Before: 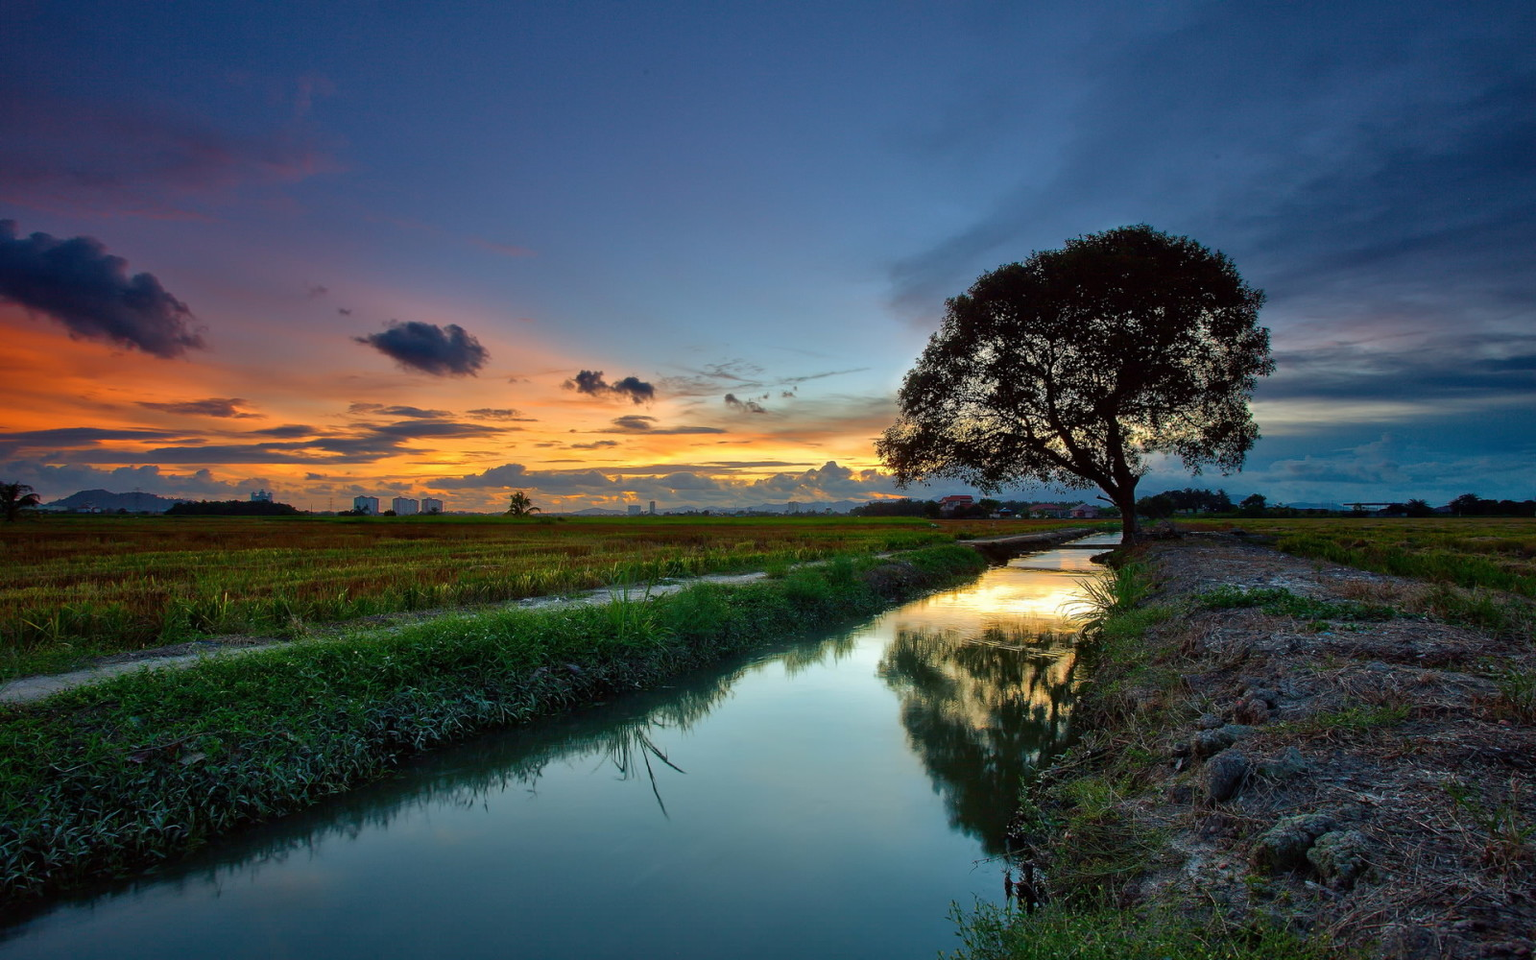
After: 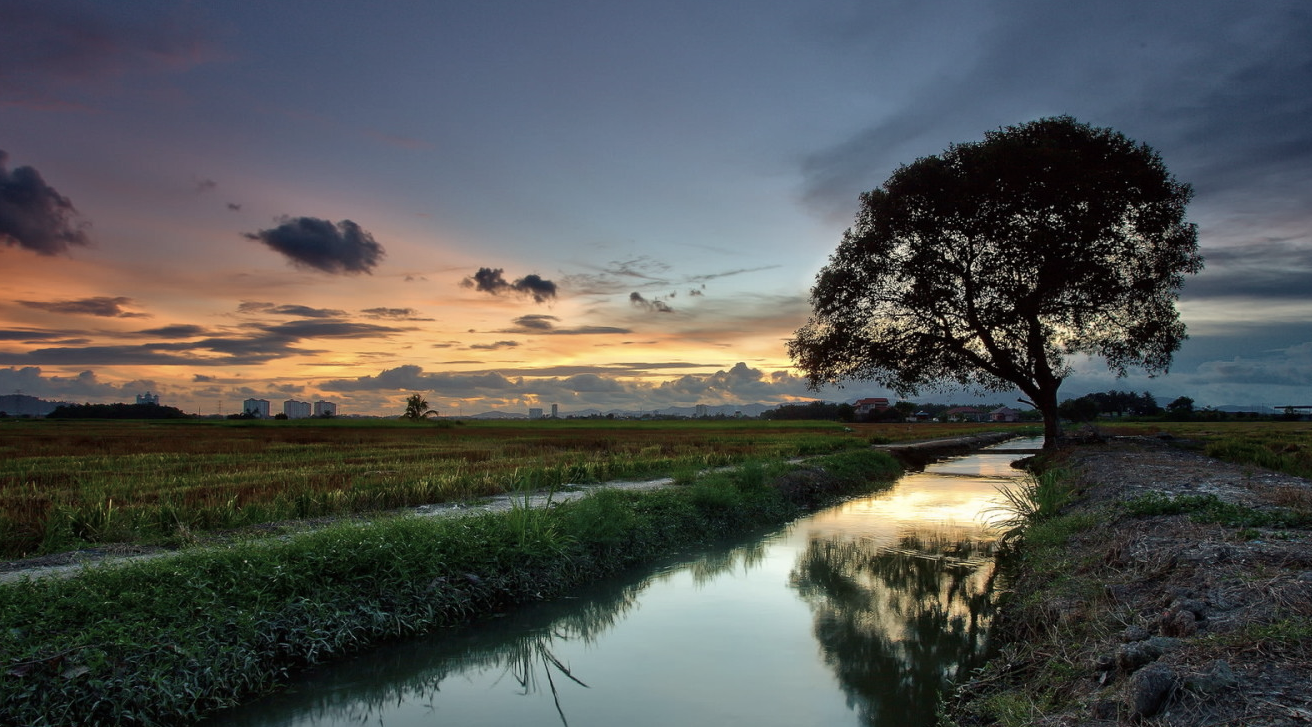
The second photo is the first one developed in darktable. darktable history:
contrast brightness saturation: contrast 0.1, saturation -0.36
crop: left 7.856%, top 11.836%, right 10.12%, bottom 15.387%
color correction: highlights b* 3
